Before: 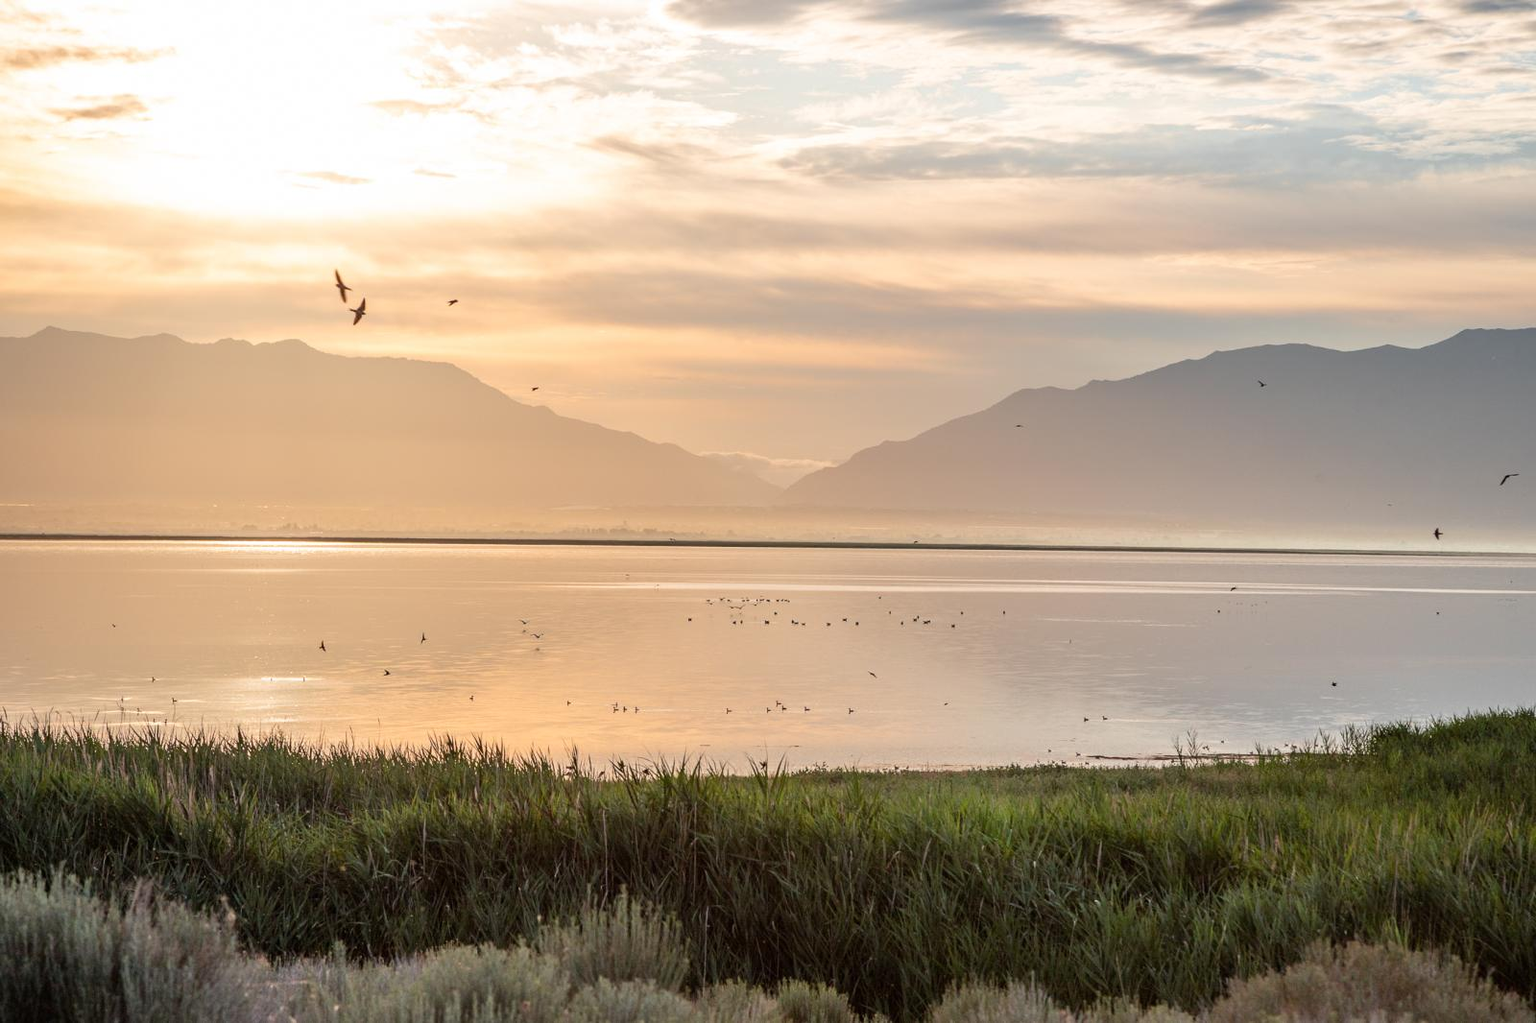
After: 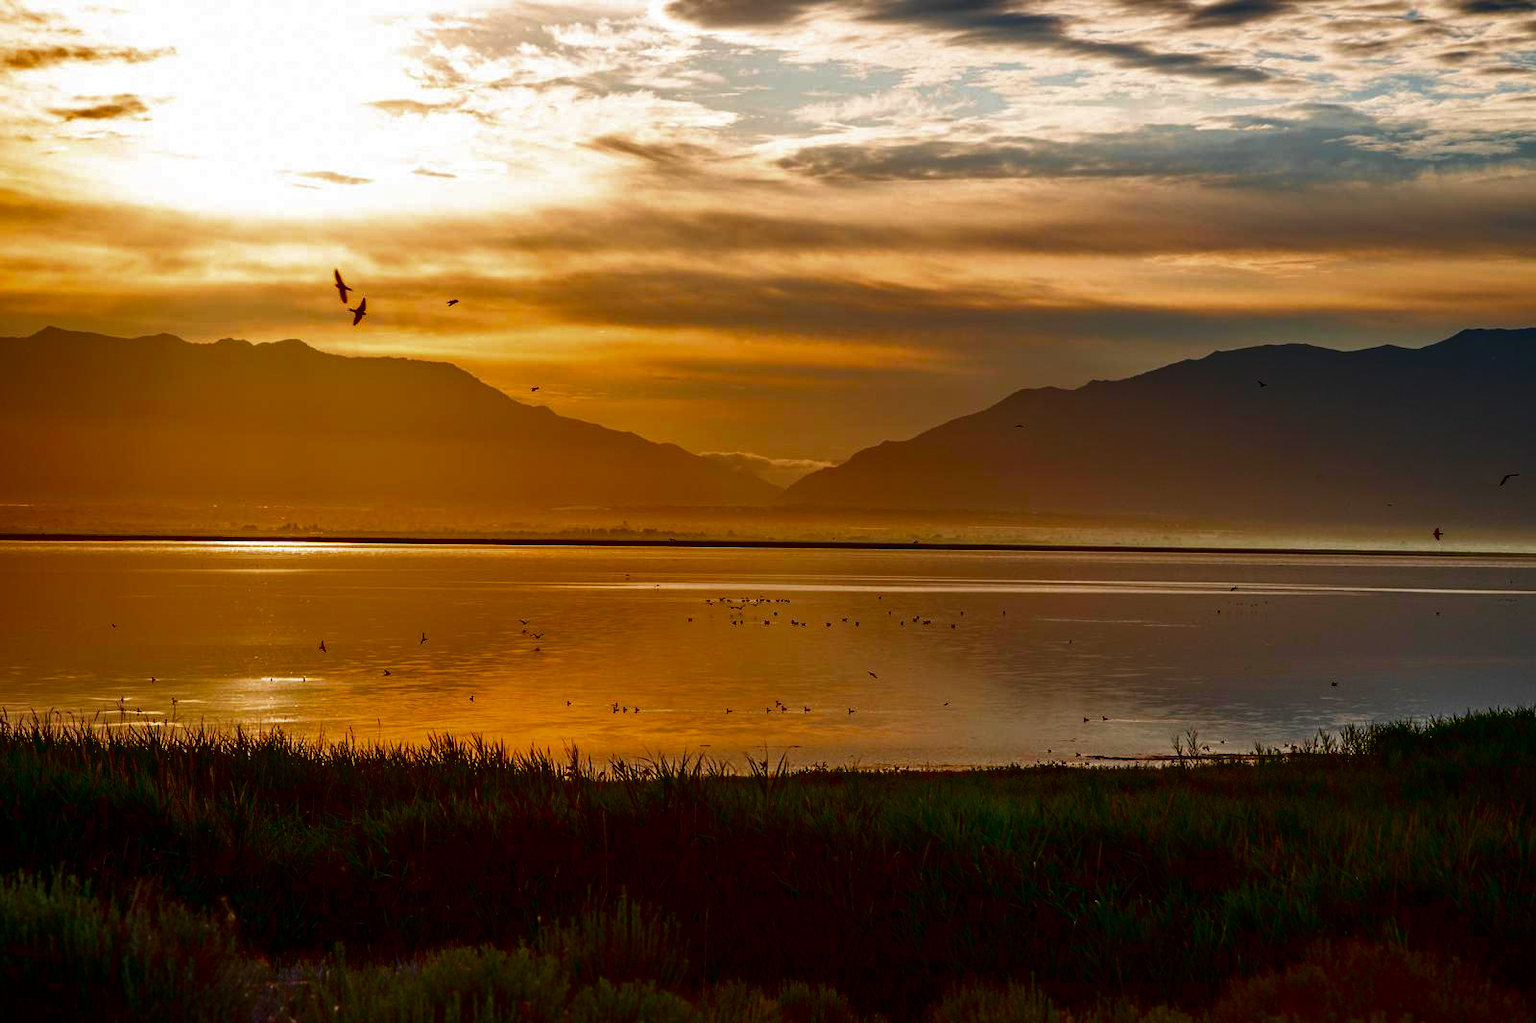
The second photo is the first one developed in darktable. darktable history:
exposure: black level correction 0, compensate highlight preservation false
contrast brightness saturation: brightness -0.99, saturation 0.986
haze removal: compatibility mode true, adaptive false
